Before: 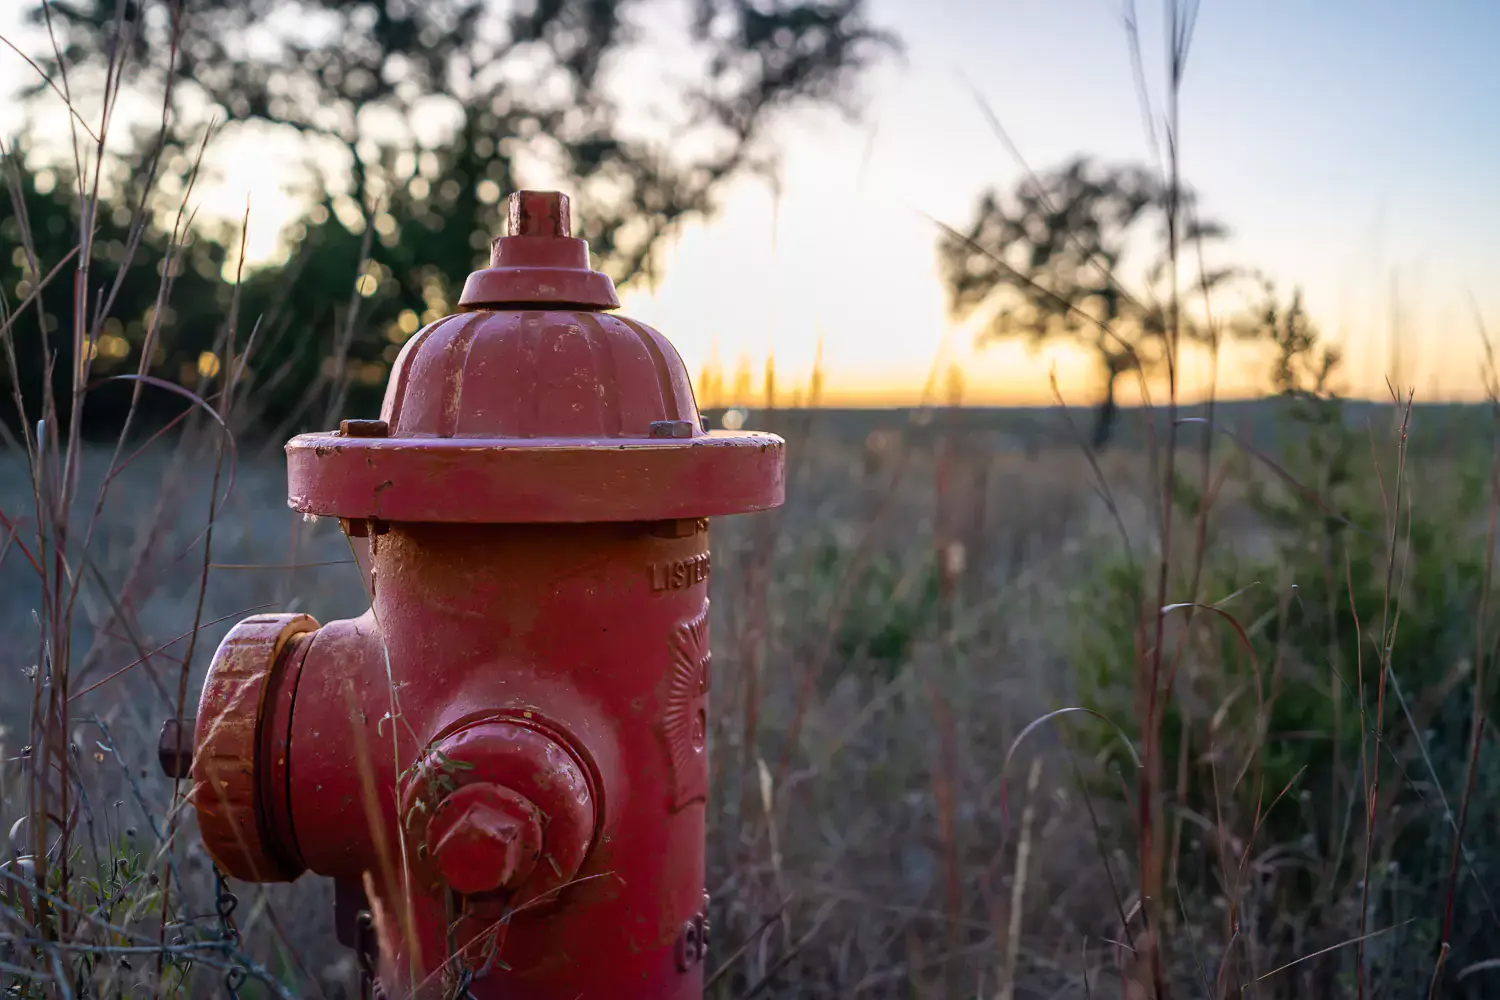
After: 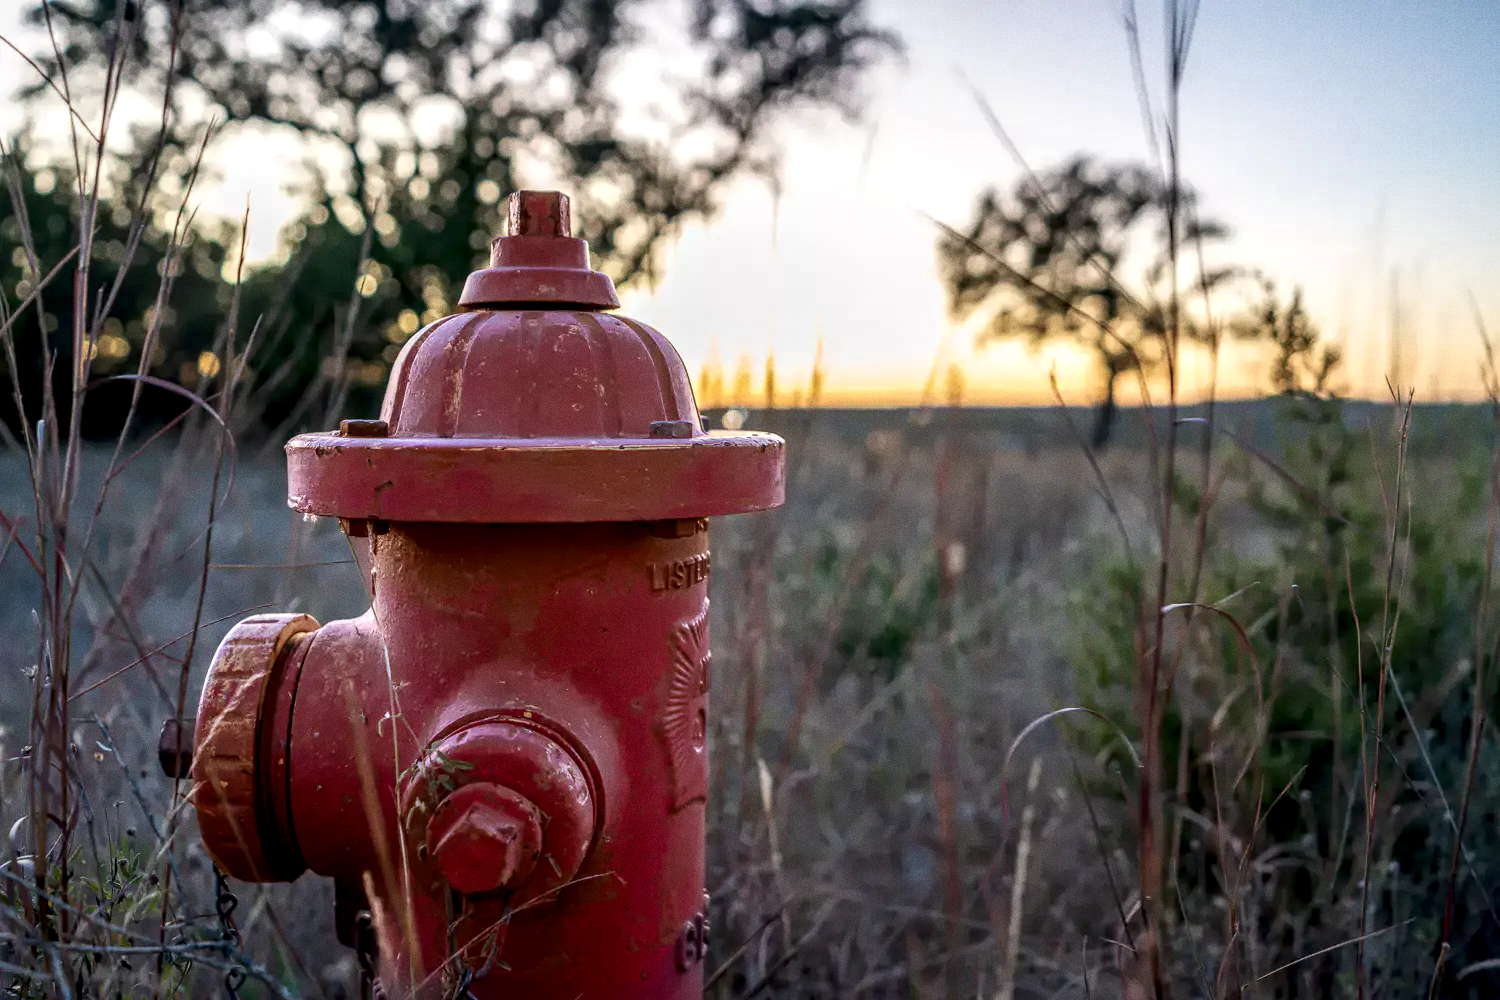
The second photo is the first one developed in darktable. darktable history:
grain: coarseness 0.09 ISO
local contrast: highlights 20%, detail 150%
